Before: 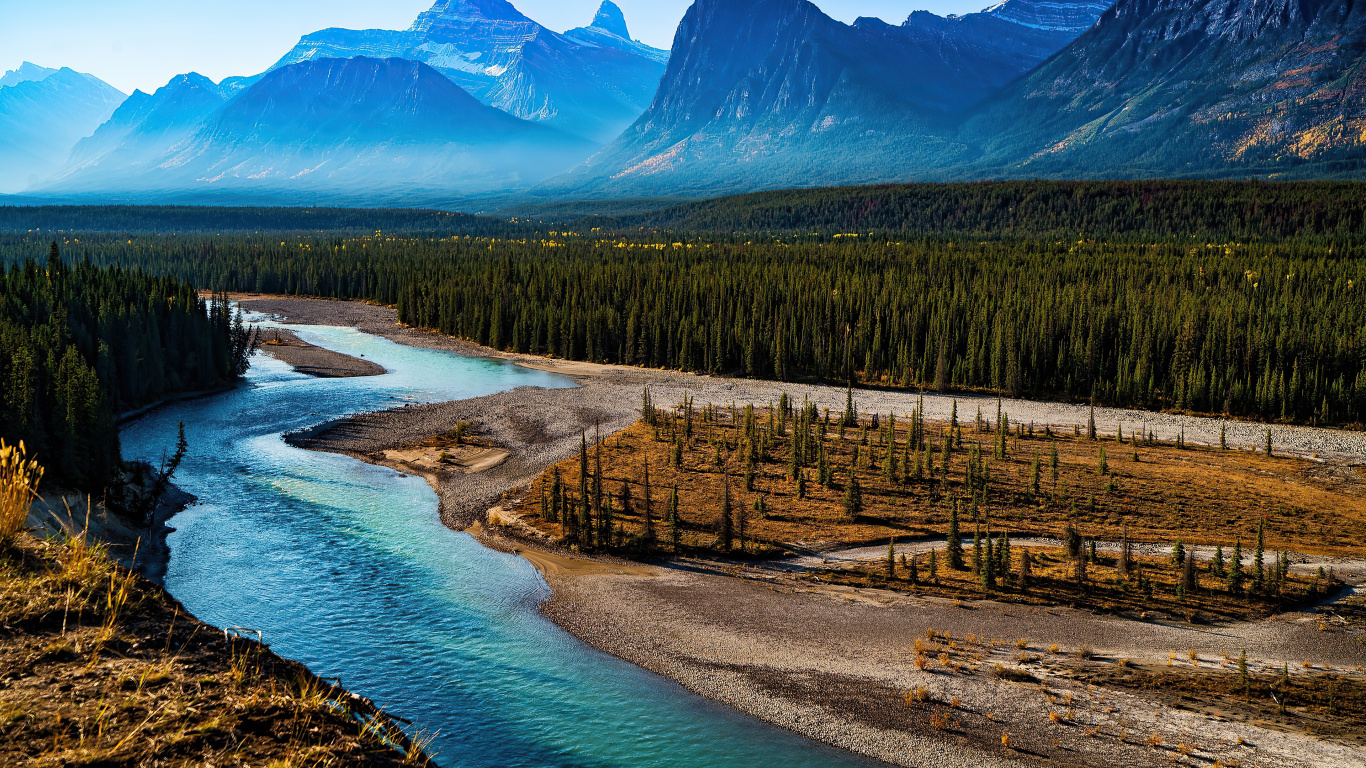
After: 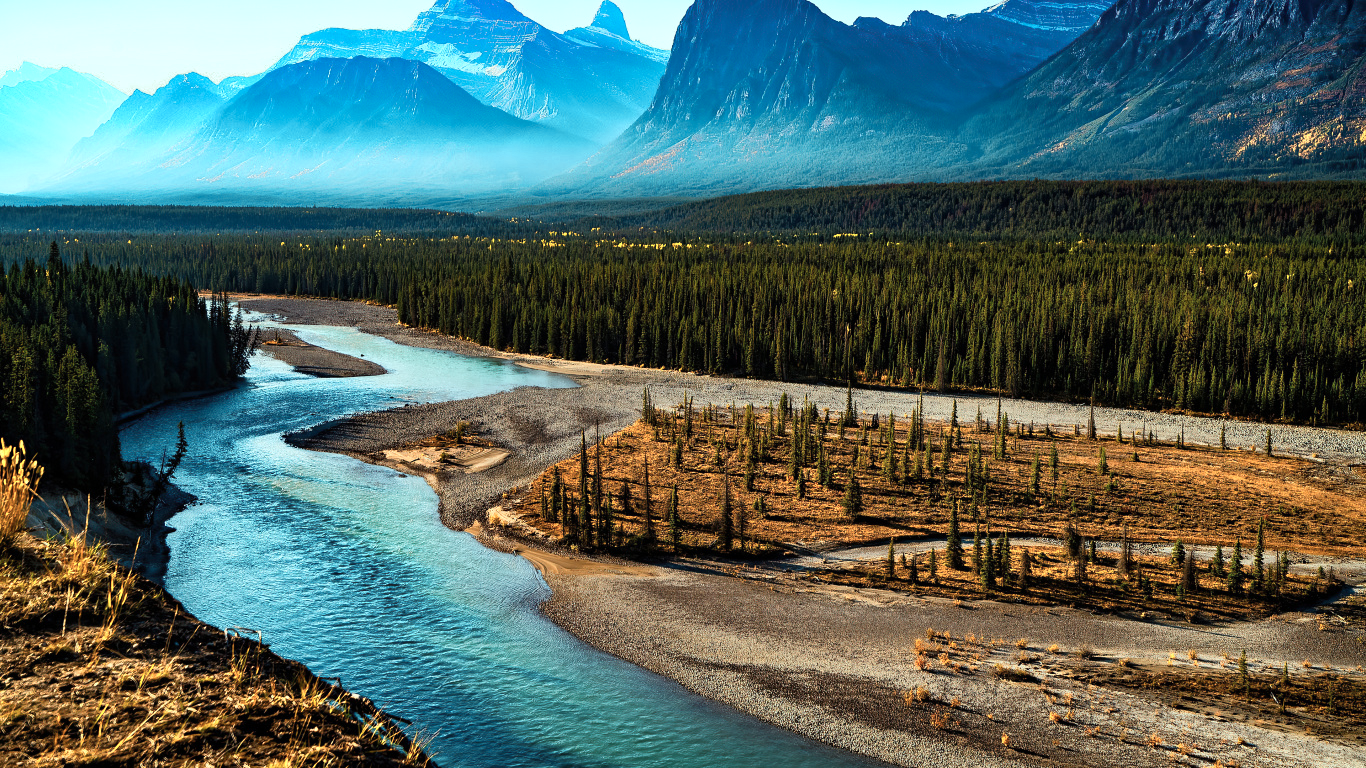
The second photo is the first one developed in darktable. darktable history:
color correction: highlights a* -8, highlights b* 3.1
color zones: curves: ch0 [(0.018, 0.548) (0.197, 0.654) (0.425, 0.447) (0.605, 0.658) (0.732, 0.579)]; ch1 [(0.105, 0.531) (0.224, 0.531) (0.386, 0.39) (0.618, 0.456) (0.732, 0.456) (0.956, 0.421)]; ch2 [(0.039, 0.583) (0.215, 0.465) (0.399, 0.544) (0.465, 0.548) (0.614, 0.447) (0.724, 0.43) (0.882, 0.623) (0.956, 0.632)]
